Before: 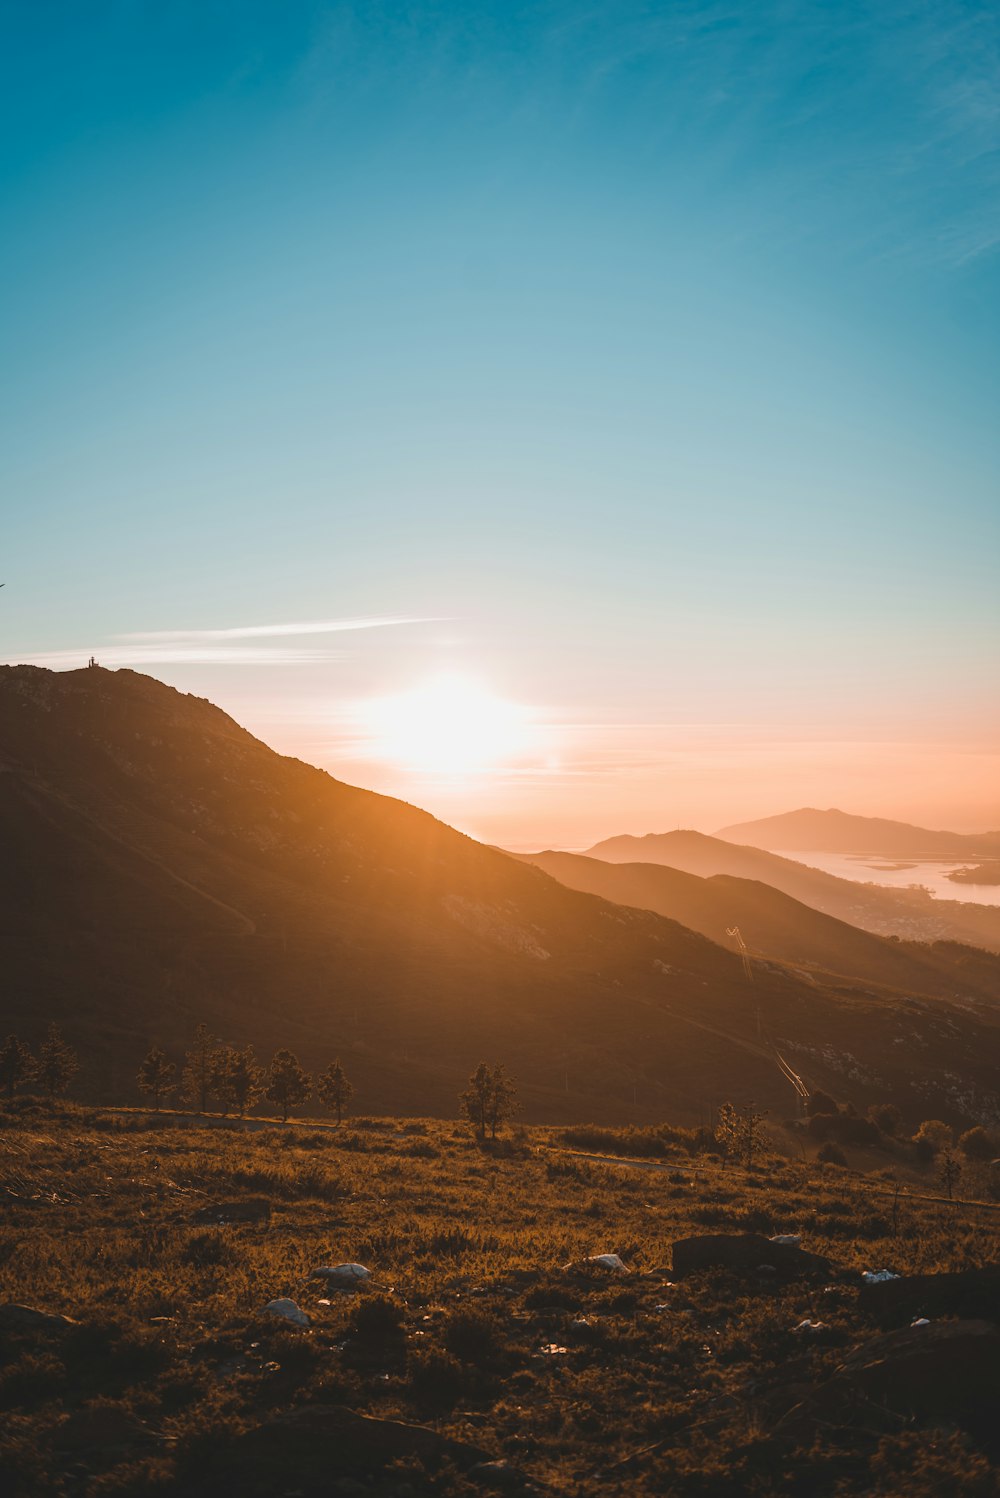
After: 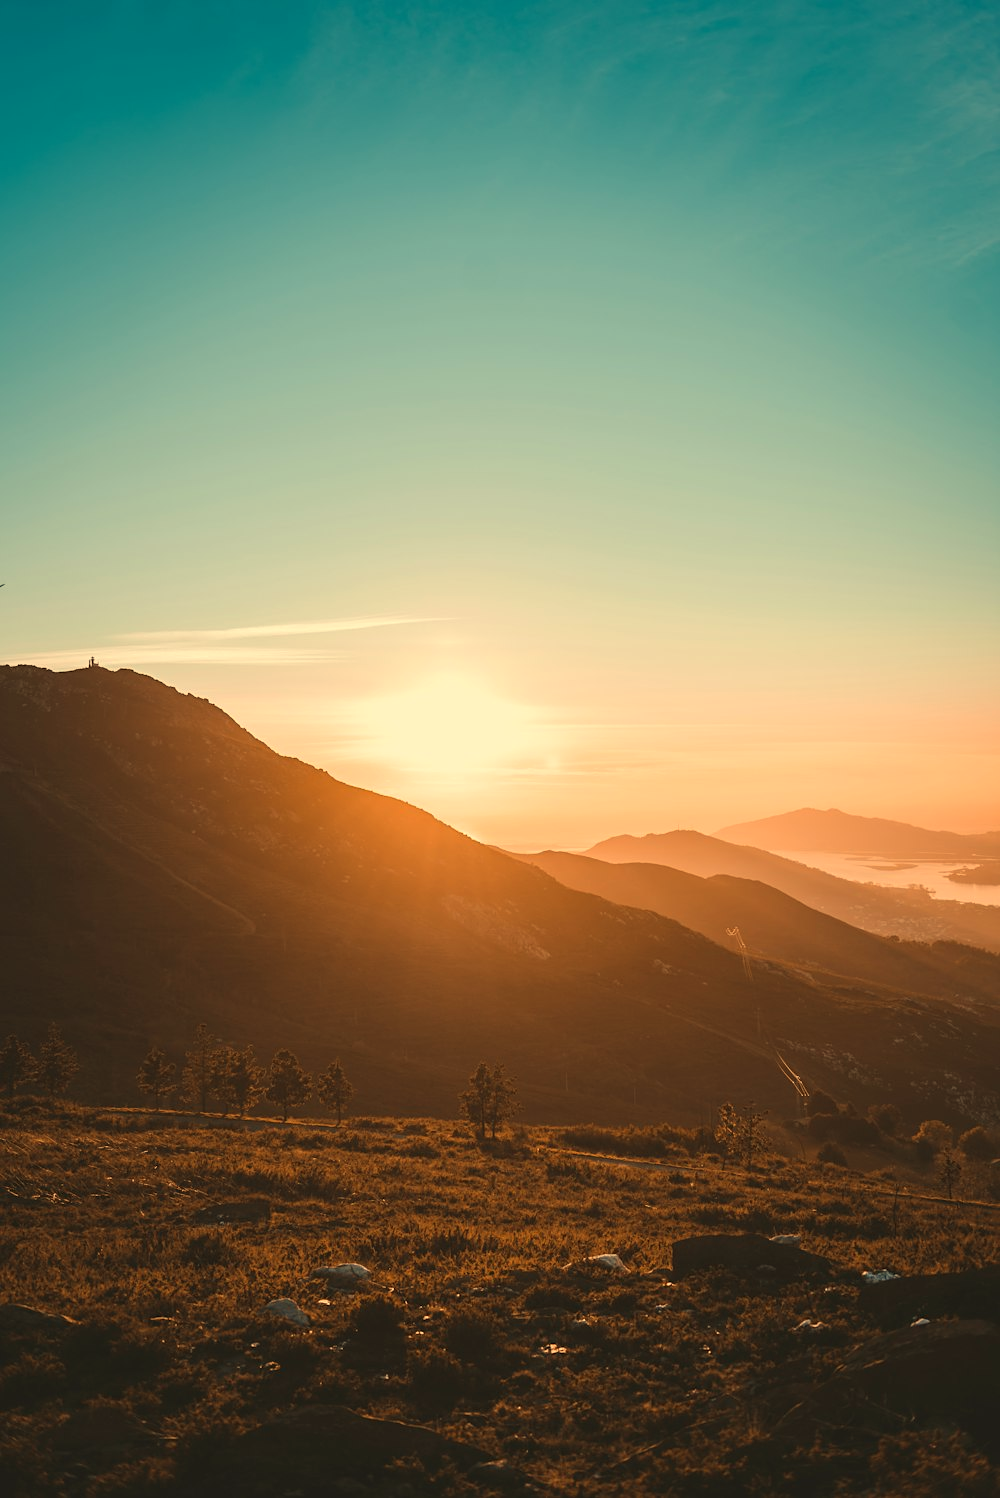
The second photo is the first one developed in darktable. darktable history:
sharpen: amount 0.2
white balance: red 1.08, blue 0.791
